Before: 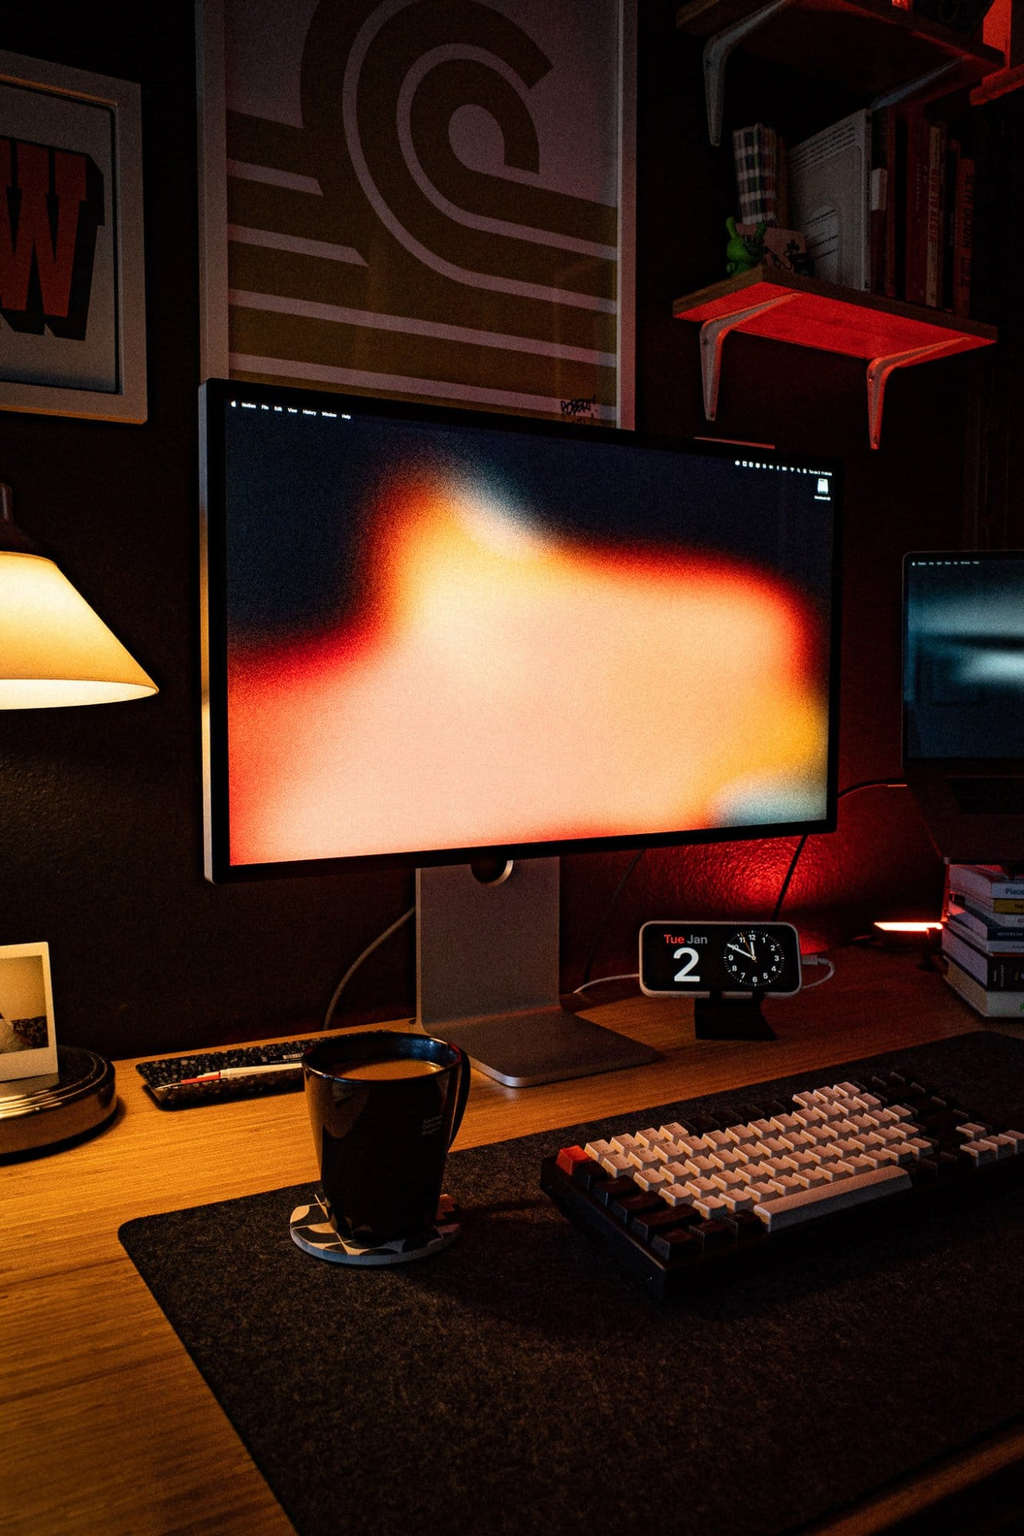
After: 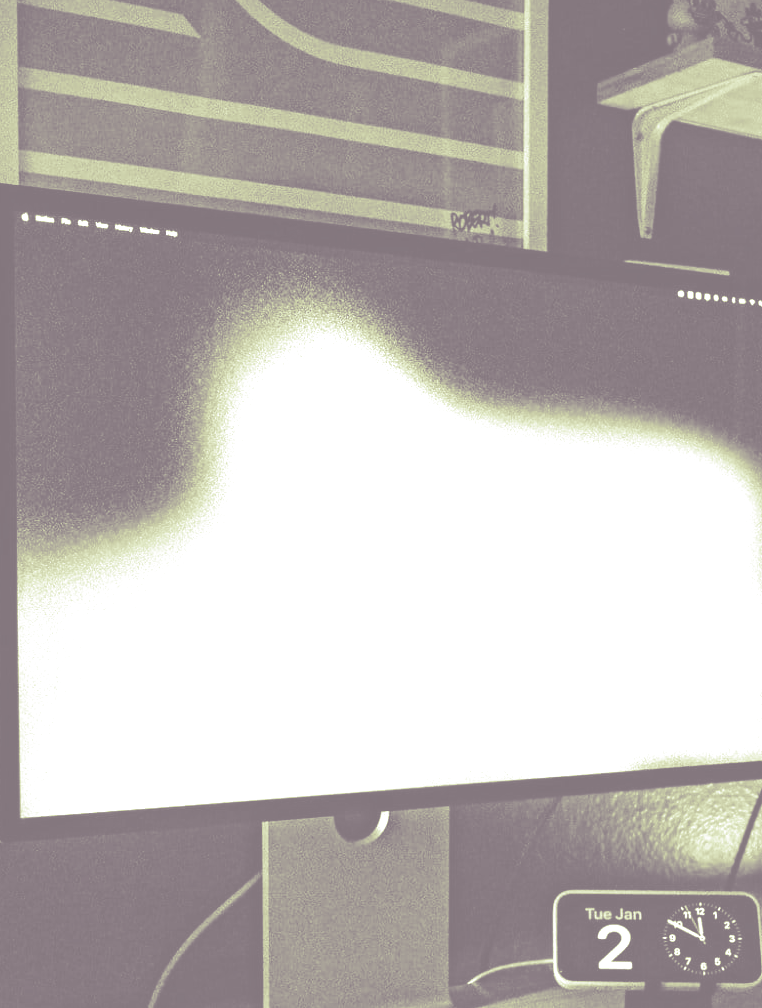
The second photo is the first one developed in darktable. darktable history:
color balance: output saturation 120%
crop: left 20.932%, top 15.471%, right 21.848%, bottom 34.081%
split-toning: shadows › hue 290.82°, shadows › saturation 0.34, highlights › saturation 0.38, balance 0, compress 50%
colorize: hue 25.2°, saturation 83%, source mix 82%, lightness 79%, version 1
